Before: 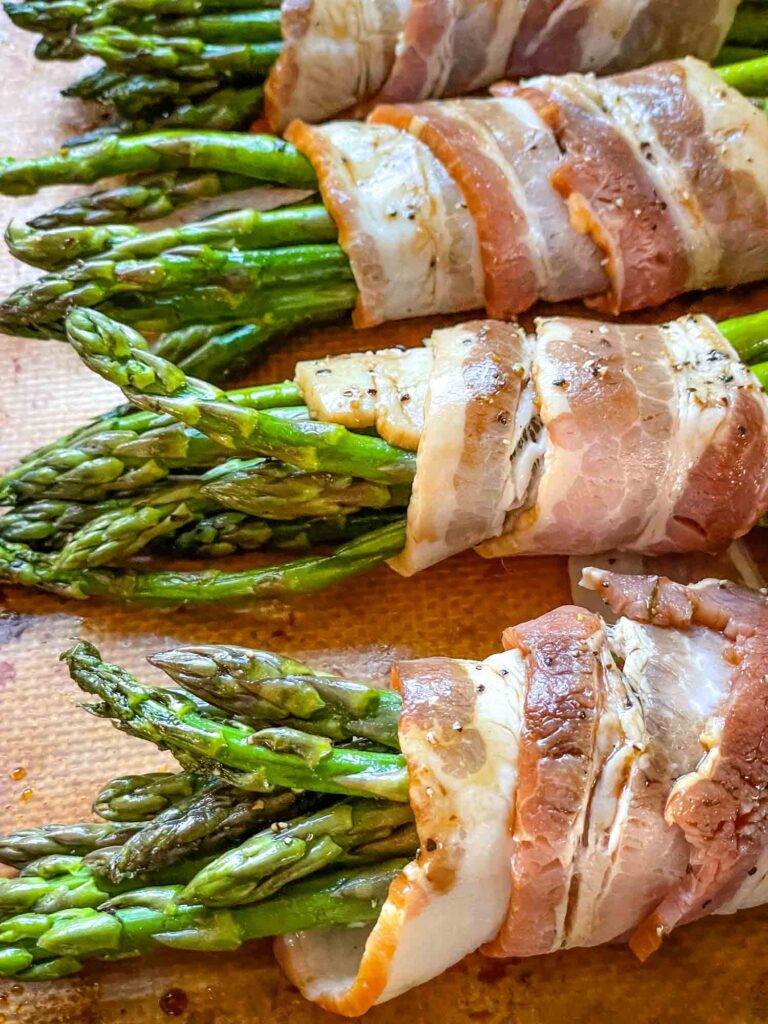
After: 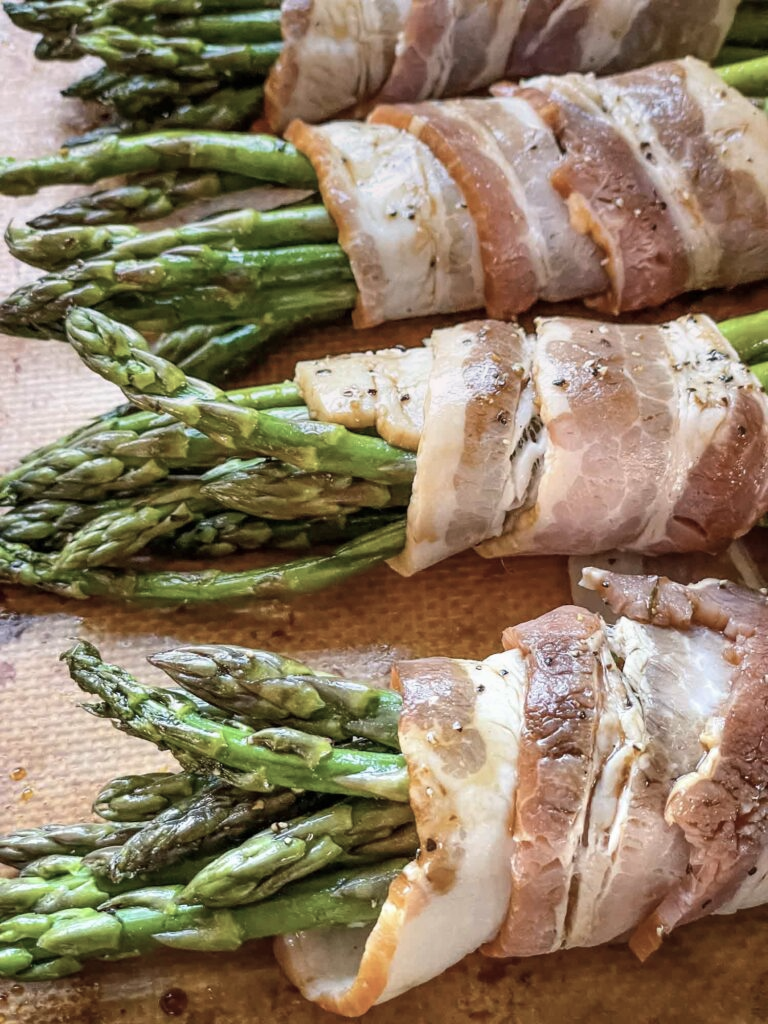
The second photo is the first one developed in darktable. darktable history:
graduated density: density 0.38 EV, hardness 21%, rotation -6.11°, saturation 32%
contrast brightness saturation: contrast 0.1, saturation -0.36
